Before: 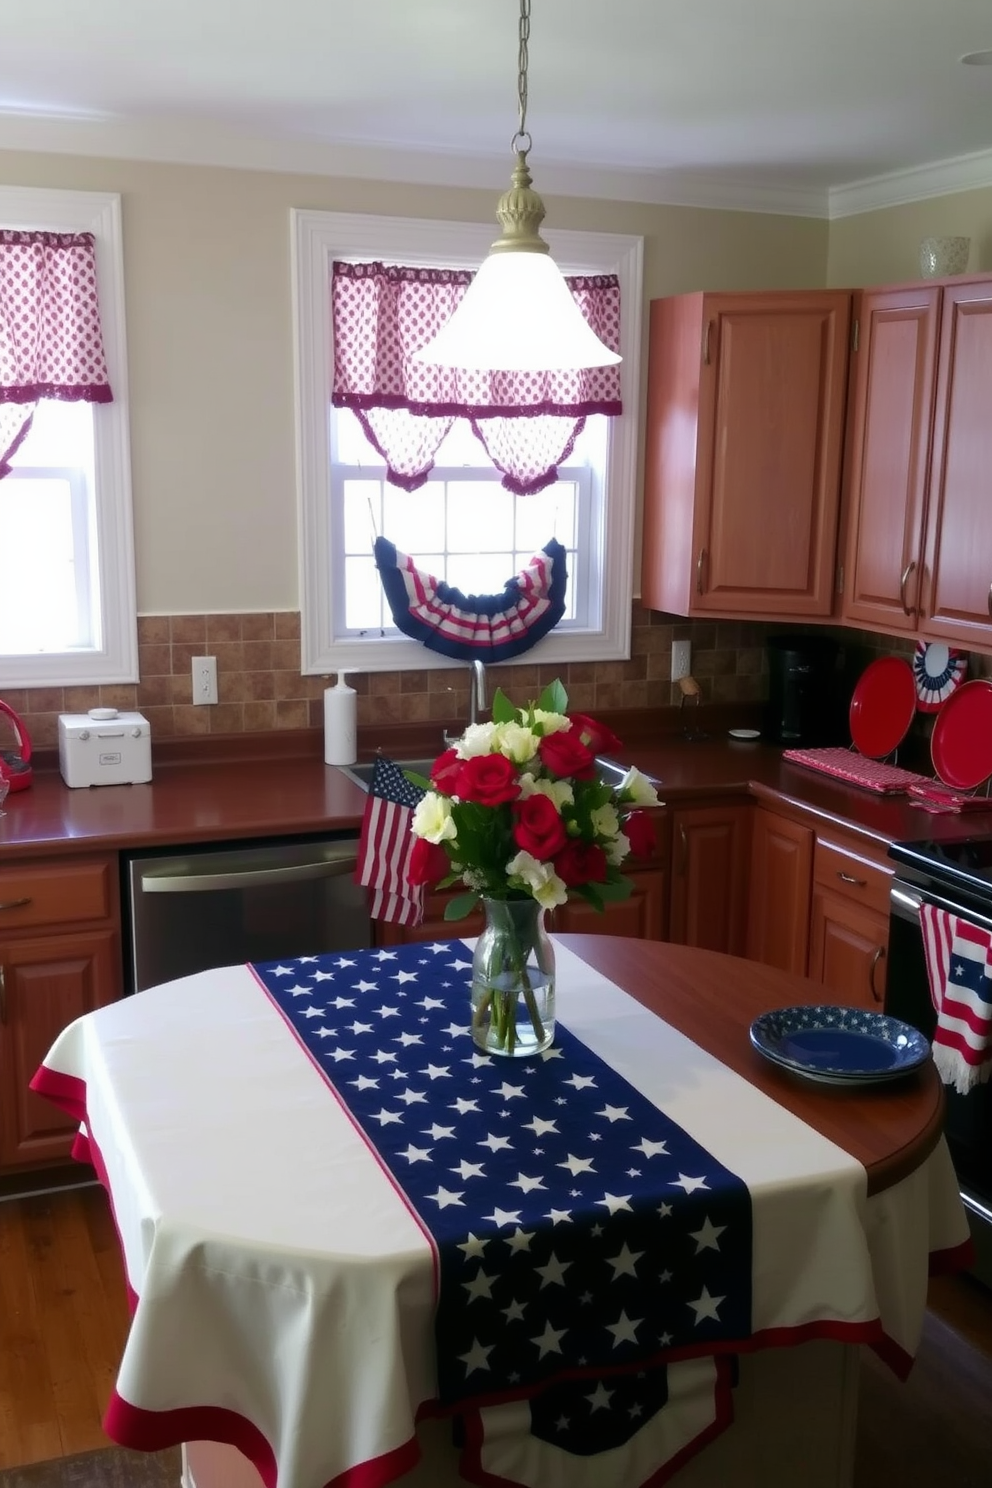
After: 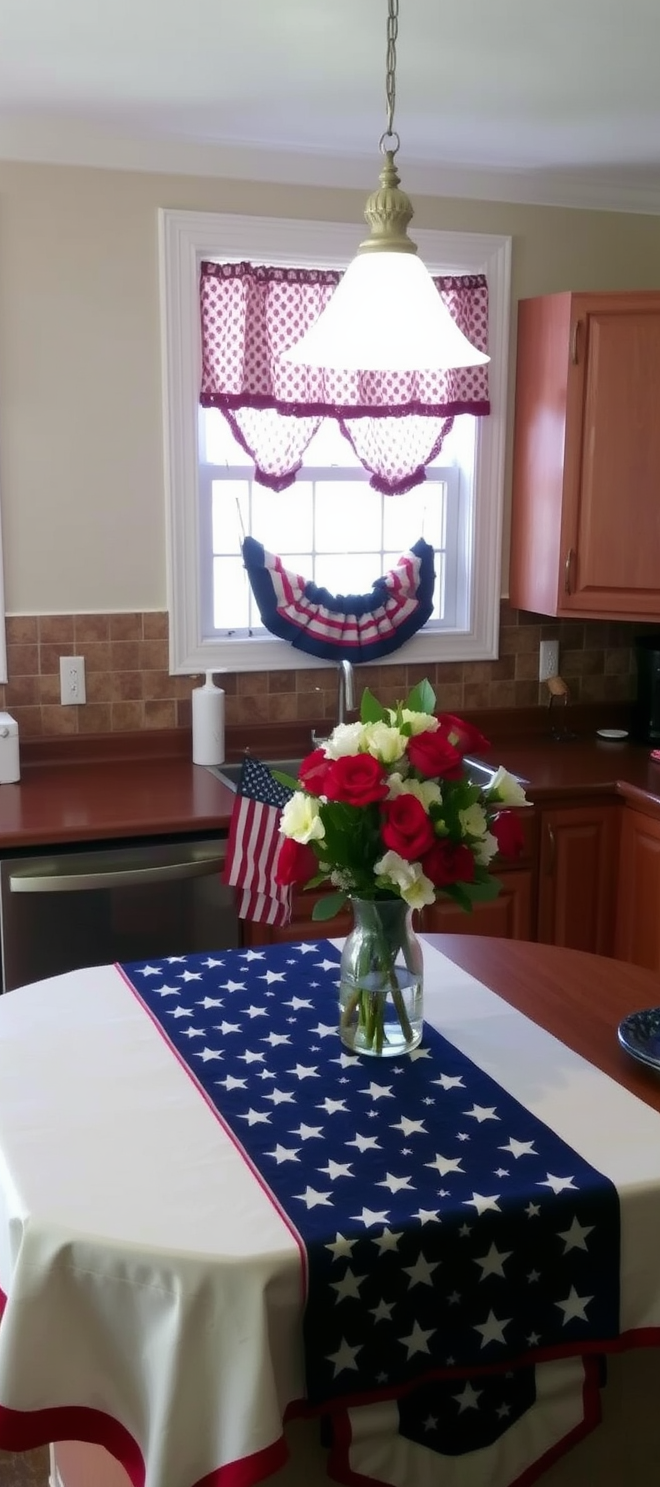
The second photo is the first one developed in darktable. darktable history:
crop and rotate: left 13.367%, right 20.002%
